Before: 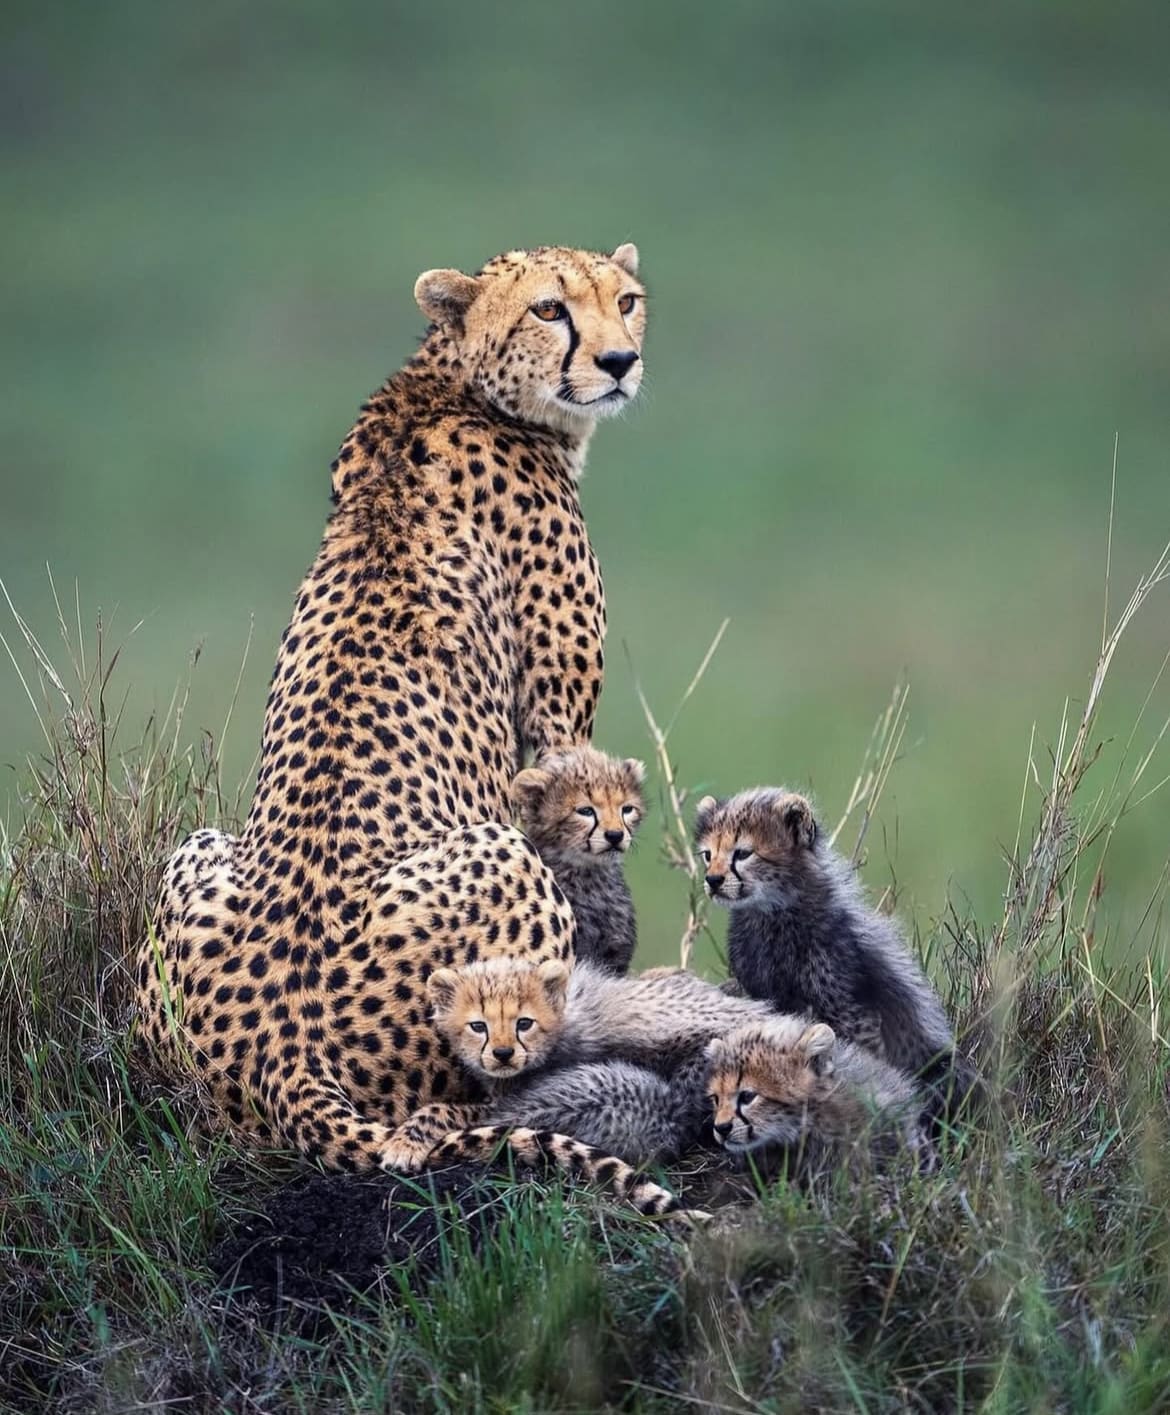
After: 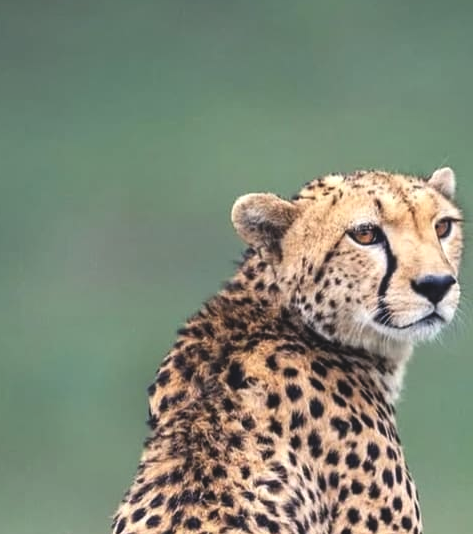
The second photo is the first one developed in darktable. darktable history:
tone equalizer: -8 EV -0.39 EV, -7 EV -0.408 EV, -6 EV -0.321 EV, -5 EV -0.229 EV, -3 EV 0.194 EV, -2 EV 0.305 EV, -1 EV 0.384 EV, +0 EV 0.446 EV
exposure: black level correction -0.013, exposure -0.185 EV, compensate highlight preservation false
crop: left 15.672%, top 5.422%, right 43.896%, bottom 56.81%
